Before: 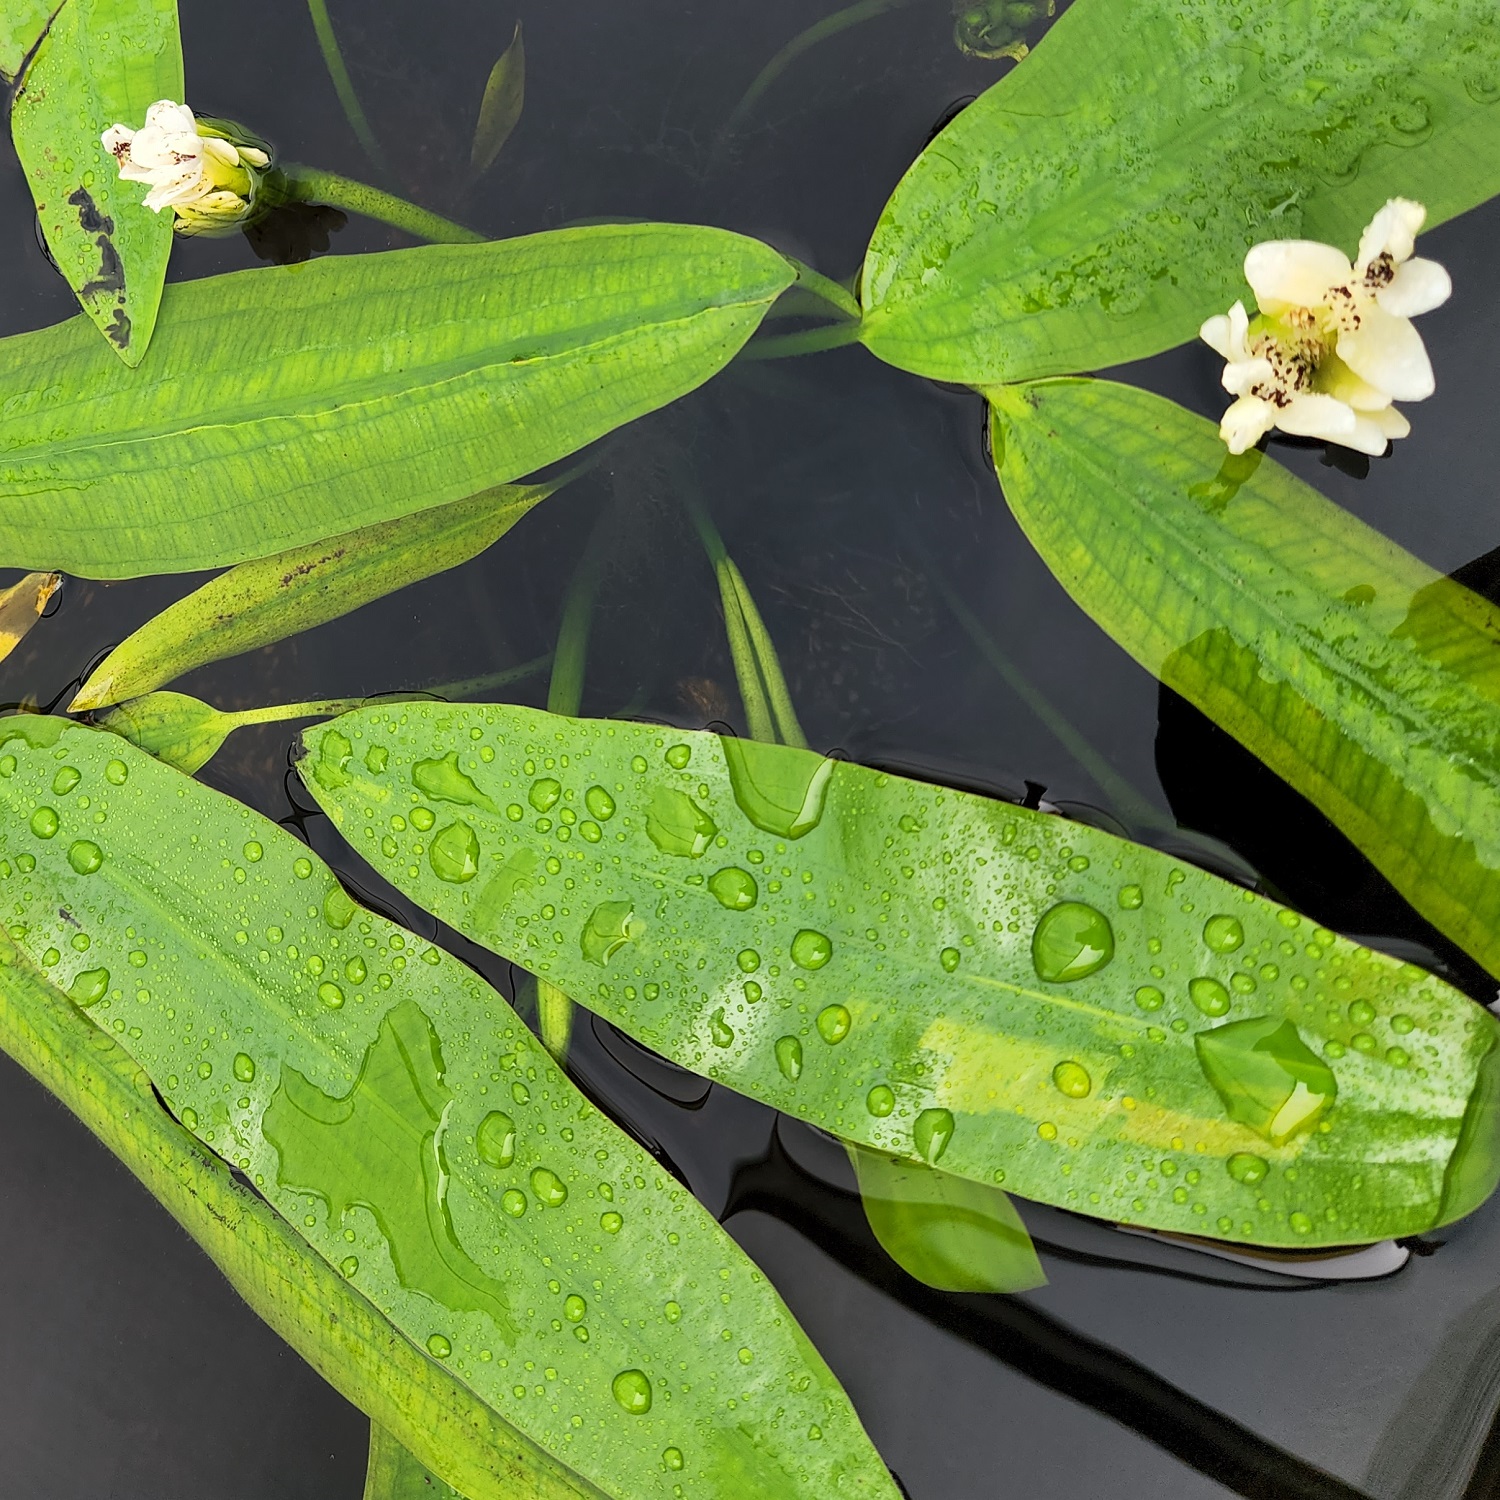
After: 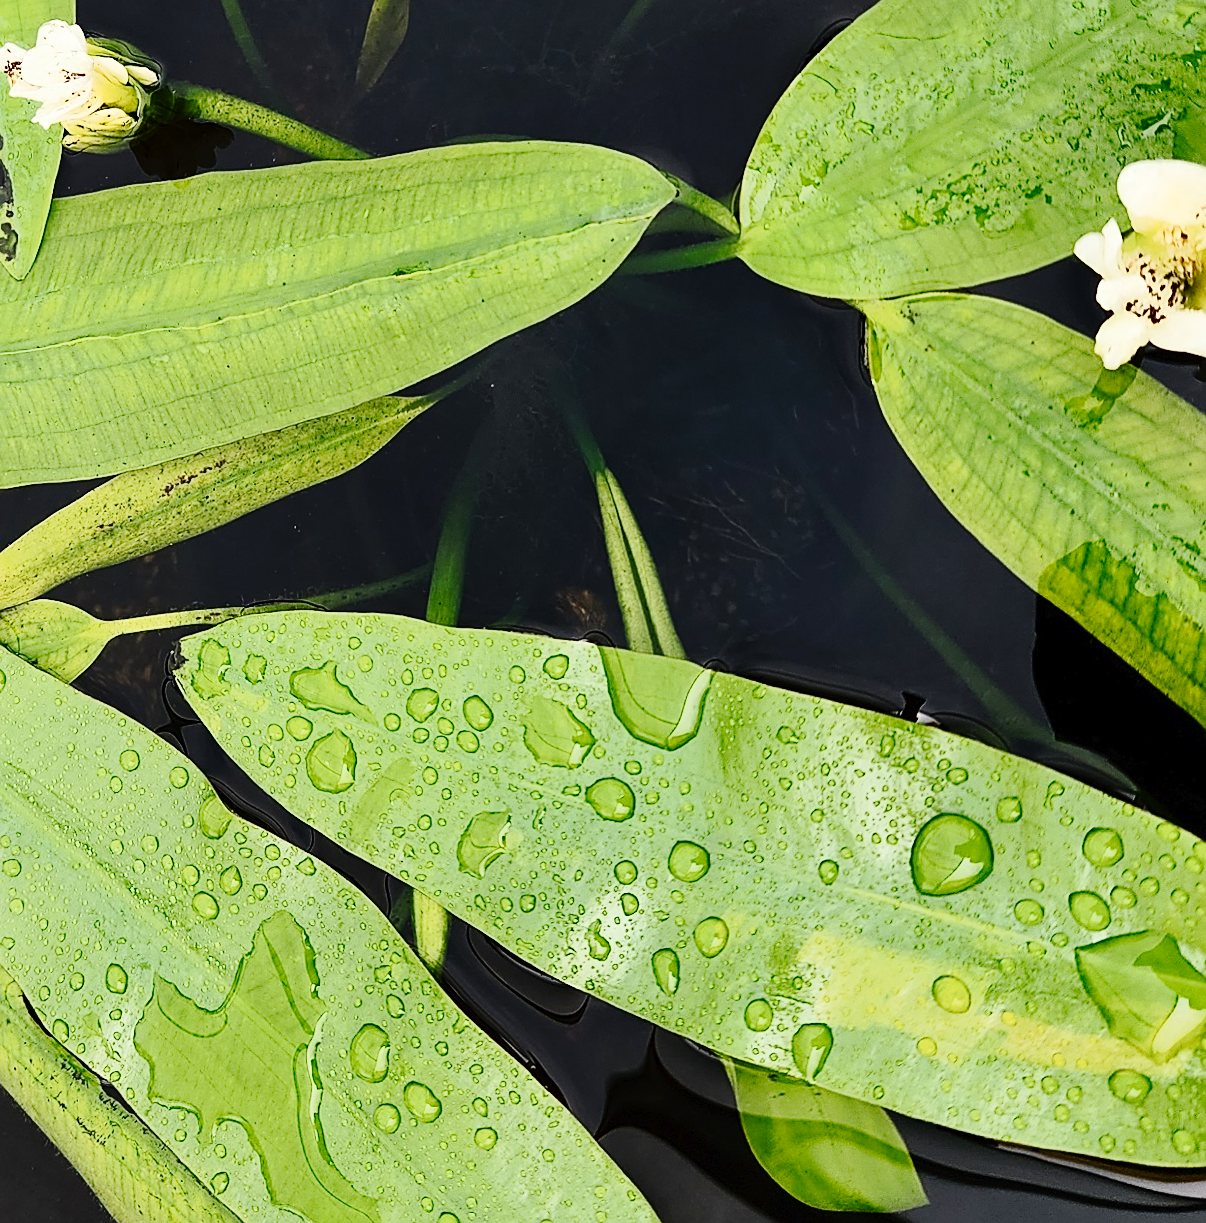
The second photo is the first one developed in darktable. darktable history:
crop and rotate: left 7.196%, top 4.574%, right 10.605%, bottom 13.178%
color zones: curves: ch0 [(0, 0.465) (0.092, 0.596) (0.289, 0.464) (0.429, 0.453) (0.571, 0.464) (0.714, 0.455) (0.857, 0.462) (1, 0.465)]
sharpen: on, module defaults
contrast brightness saturation: contrast 0.28
rotate and perspective: rotation 0.226°, lens shift (vertical) -0.042, crop left 0.023, crop right 0.982, crop top 0.006, crop bottom 0.994
grain: coarseness 0.09 ISO, strength 10%
tone curve: curves: ch0 [(0, 0) (0.003, 0.014) (0.011, 0.017) (0.025, 0.023) (0.044, 0.035) (0.069, 0.04) (0.1, 0.062) (0.136, 0.099) (0.177, 0.152) (0.224, 0.214) (0.277, 0.291) (0.335, 0.383) (0.399, 0.487) (0.468, 0.581) (0.543, 0.662) (0.623, 0.738) (0.709, 0.802) (0.801, 0.871) (0.898, 0.936) (1, 1)], preserve colors none
